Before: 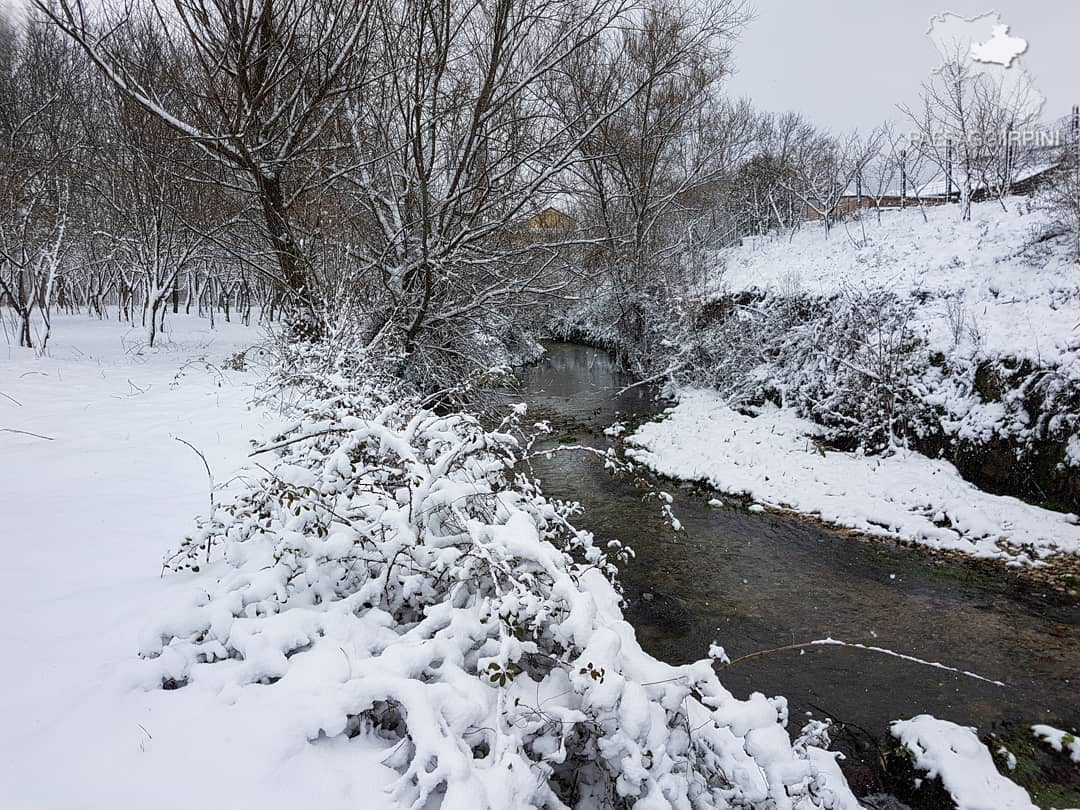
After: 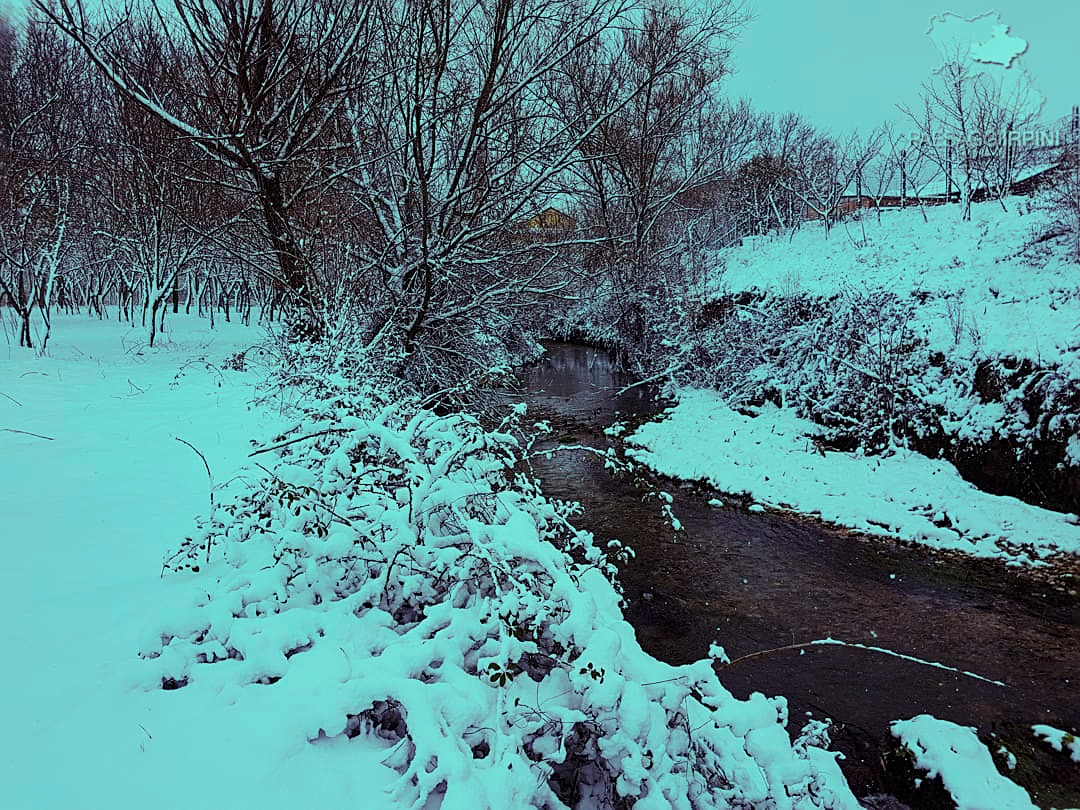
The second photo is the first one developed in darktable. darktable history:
sharpen: radius 2.529, amount 0.323
exposure: exposure -1.468 EV, compensate highlight preservation false
color balance rgb: shadows lift › luminance 0.49%, shadows lift › chroma 6.83%, shadows lift › hue 300.29°, power › hue 208.98°, highlights gain › luminance 20.24%, highlights gain › chroma 13.17%, highlights gain › hue 173.85°, perceptual saturation grading › global saturation 18.05%
base curve: curves: ch0 [(0, 0) (0.028, 0.03) (0.121, 0.232) (0.46, 0.748) (0.859, 0.968) (1, 1)], preserve colors none
